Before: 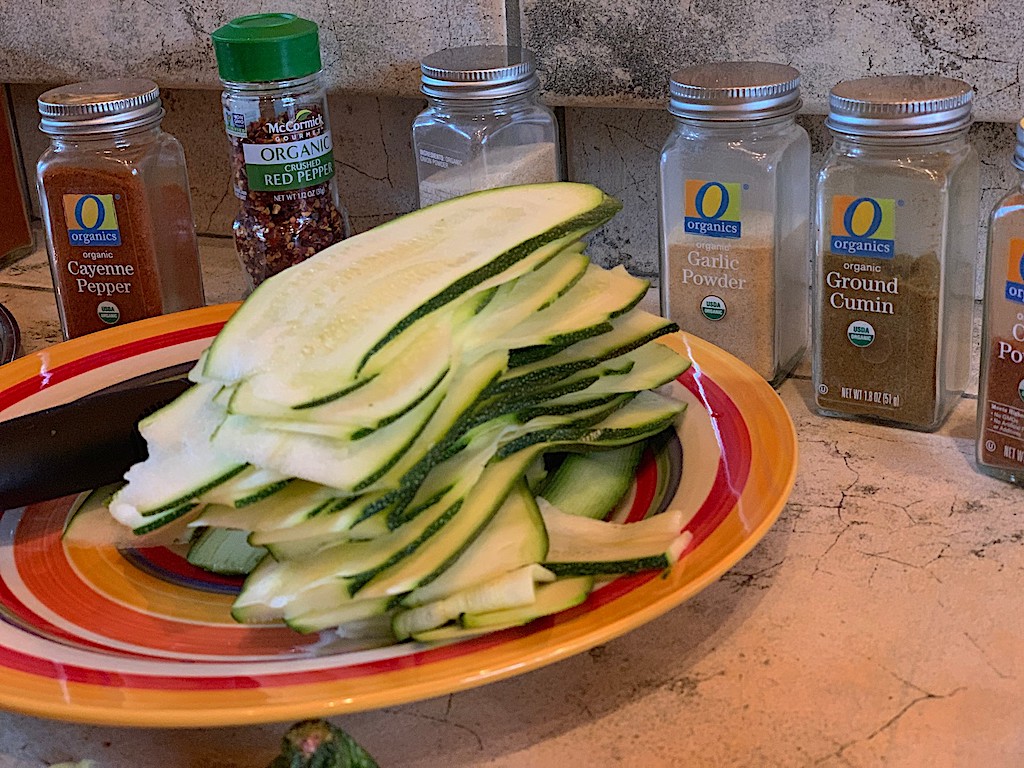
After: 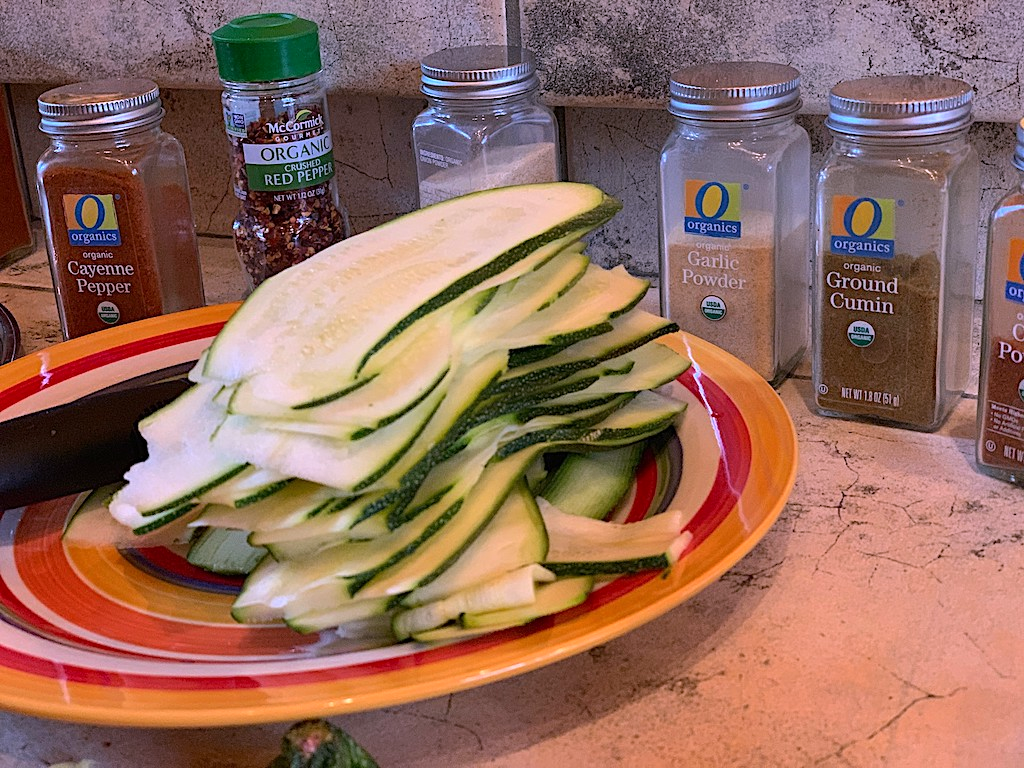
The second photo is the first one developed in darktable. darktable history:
white balance: red 1.066, blue 1.119
contrast brightness saturation: contrast 0.07
